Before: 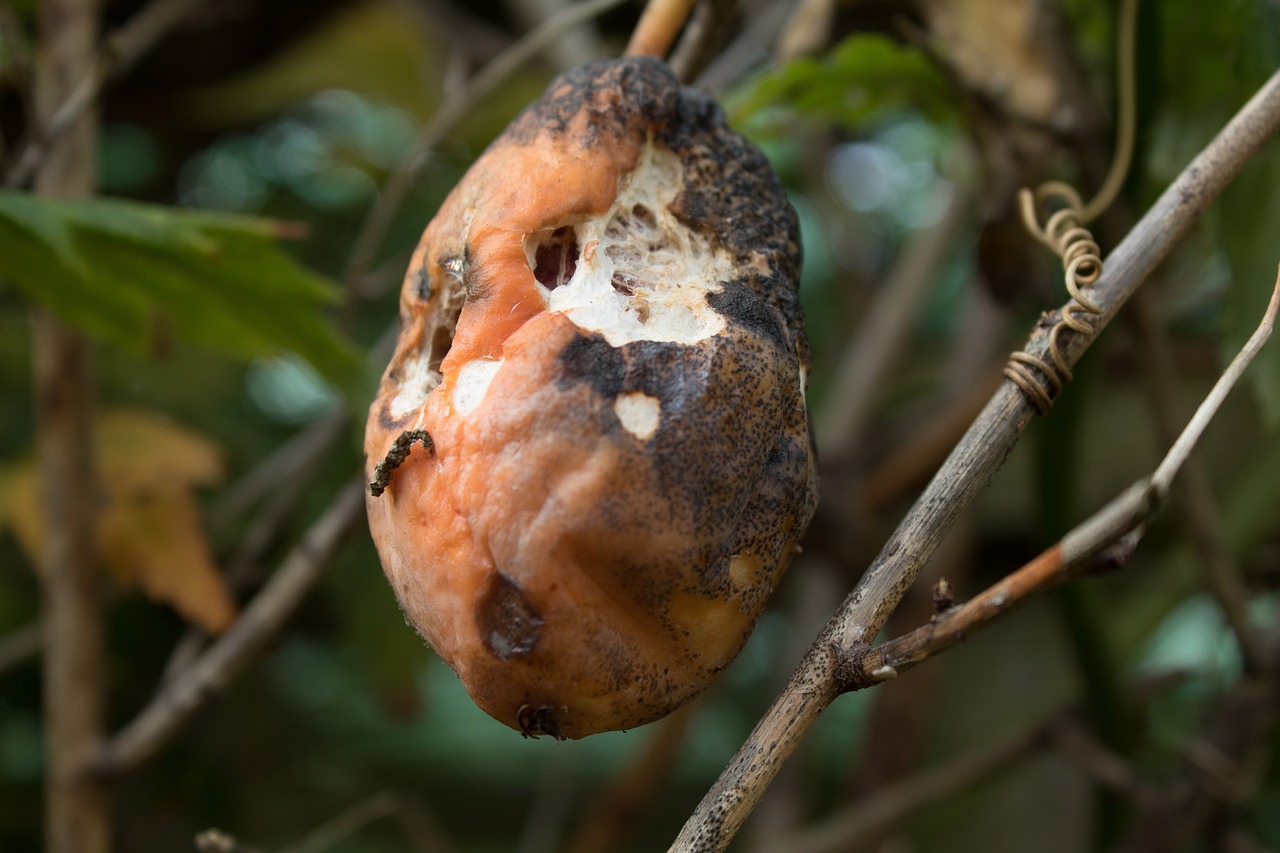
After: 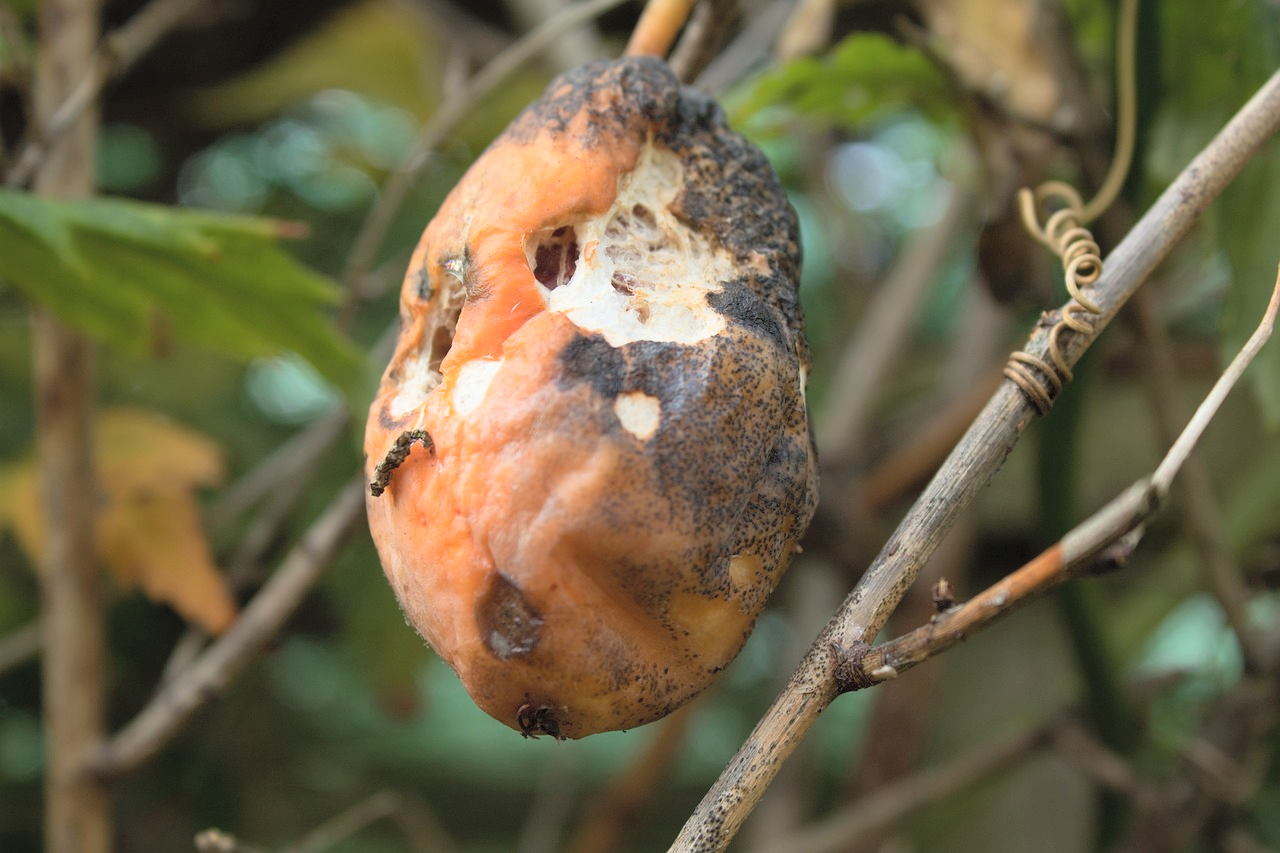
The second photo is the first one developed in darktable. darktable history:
contrast brightness saturation: contrast 0.102, brightness 0.304, saturation 0.147
